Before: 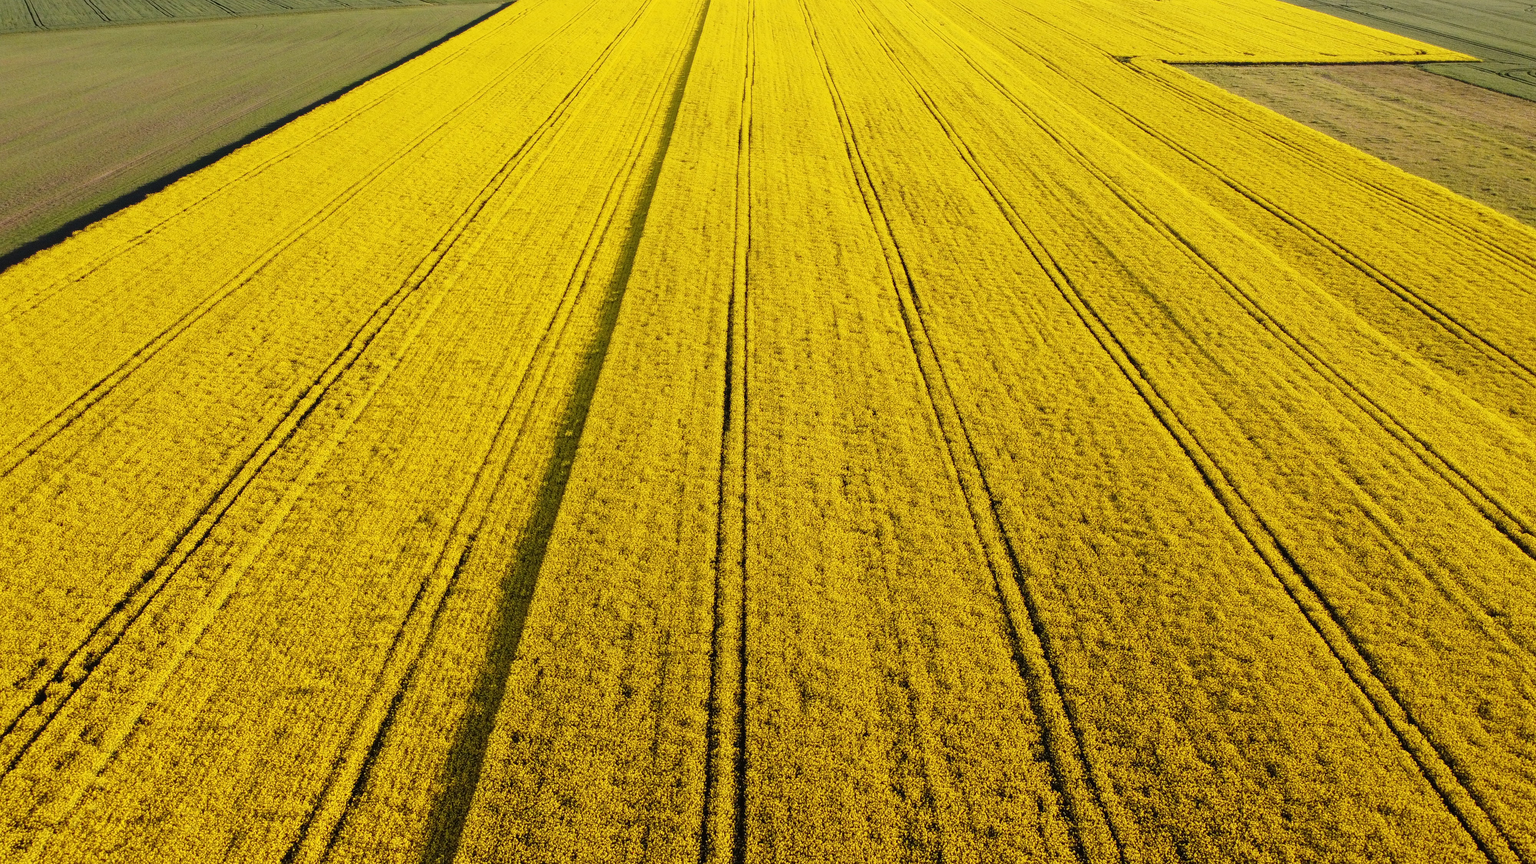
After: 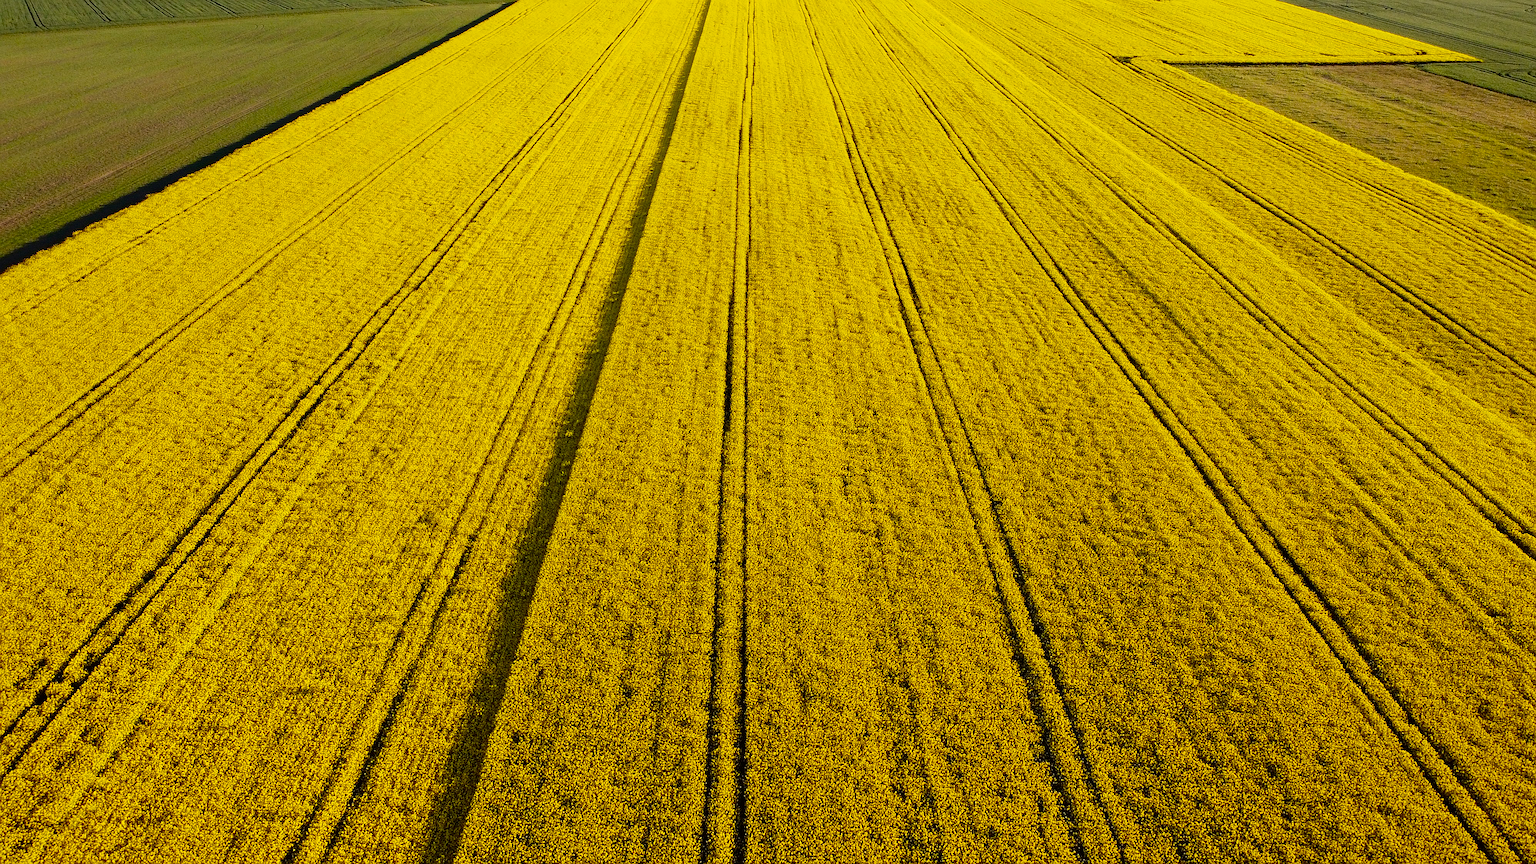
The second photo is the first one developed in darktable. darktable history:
sharpen: on, module defaults
color balance: output saturation 110%
contrast brightness saturation: contrast 0.07, brightness -0.14, saturation 0.11
